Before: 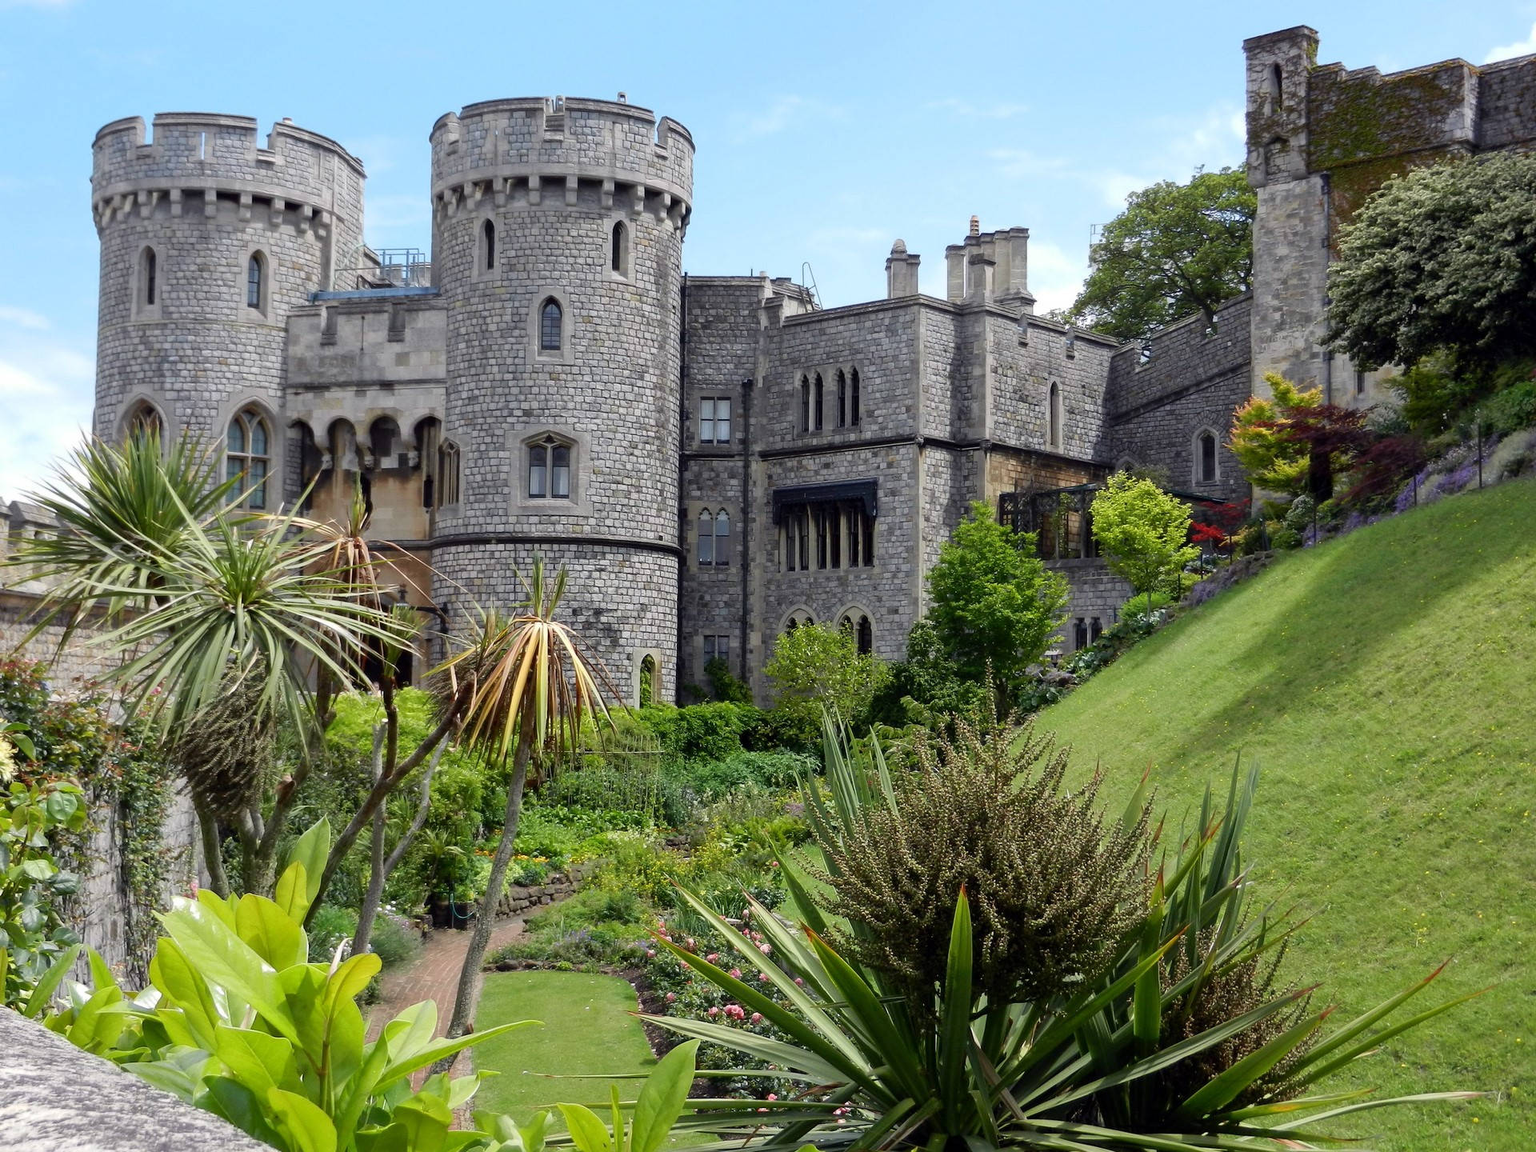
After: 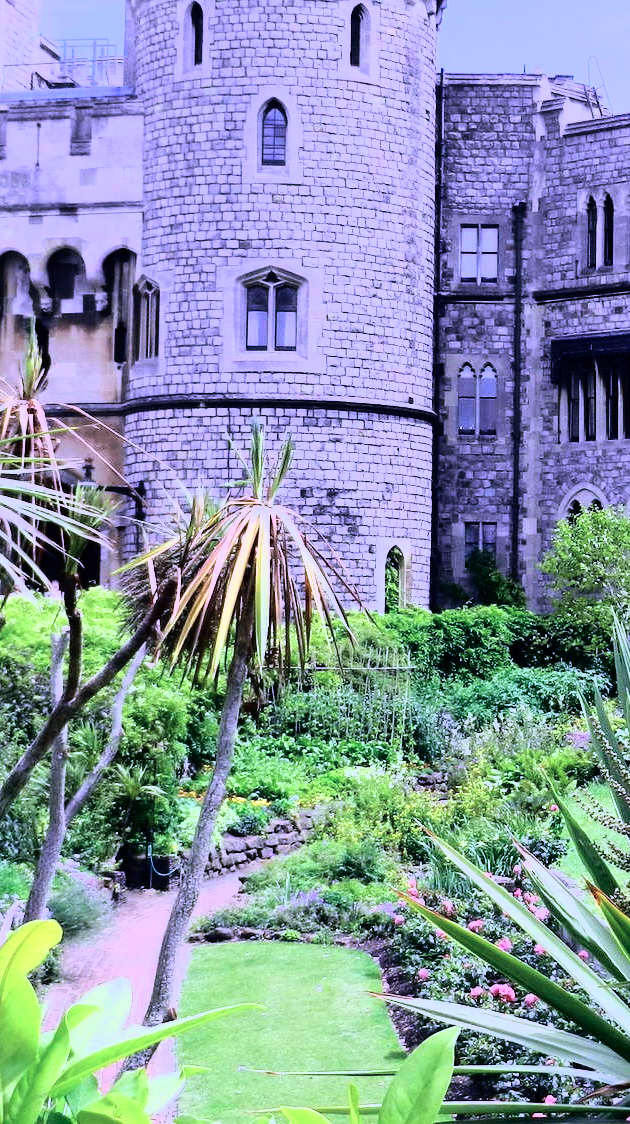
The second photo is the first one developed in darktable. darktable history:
base curve: curves: ch0 [(0, 0) (0.028, 0.03) (0.121, 0.232) (0.46, 0.748) (0.859, 0.968) (1, 1)]
color calibration: illuminant custom, x 0.46, y 0.428, temperature 2644.04 K
color correction: highlights a* 14.84, highlights b* 31.33
crop and rotate: left 21.659%, top 18.907%, right 45.511%, bottom 3.003%
tone curve: curves: ch0 [(0, 0) (0.003, 0.001) (0.011, 0.005) (0.025, 0.01) (0.044, 0.019) (0.069, 0.029) (0.1, 0.042) (0.136, 0.078) (0.177, 0.129) (0.224, 0.182) (0.277, 0.246) (0.335, 0.318) (0.399, 0.396) (0.468, 0.481) (0.543, 0.573) (0.623, 0.672) (0.709, 0.777) (0.801, 0.881) (0.898, 0.975) (1, 1)]
